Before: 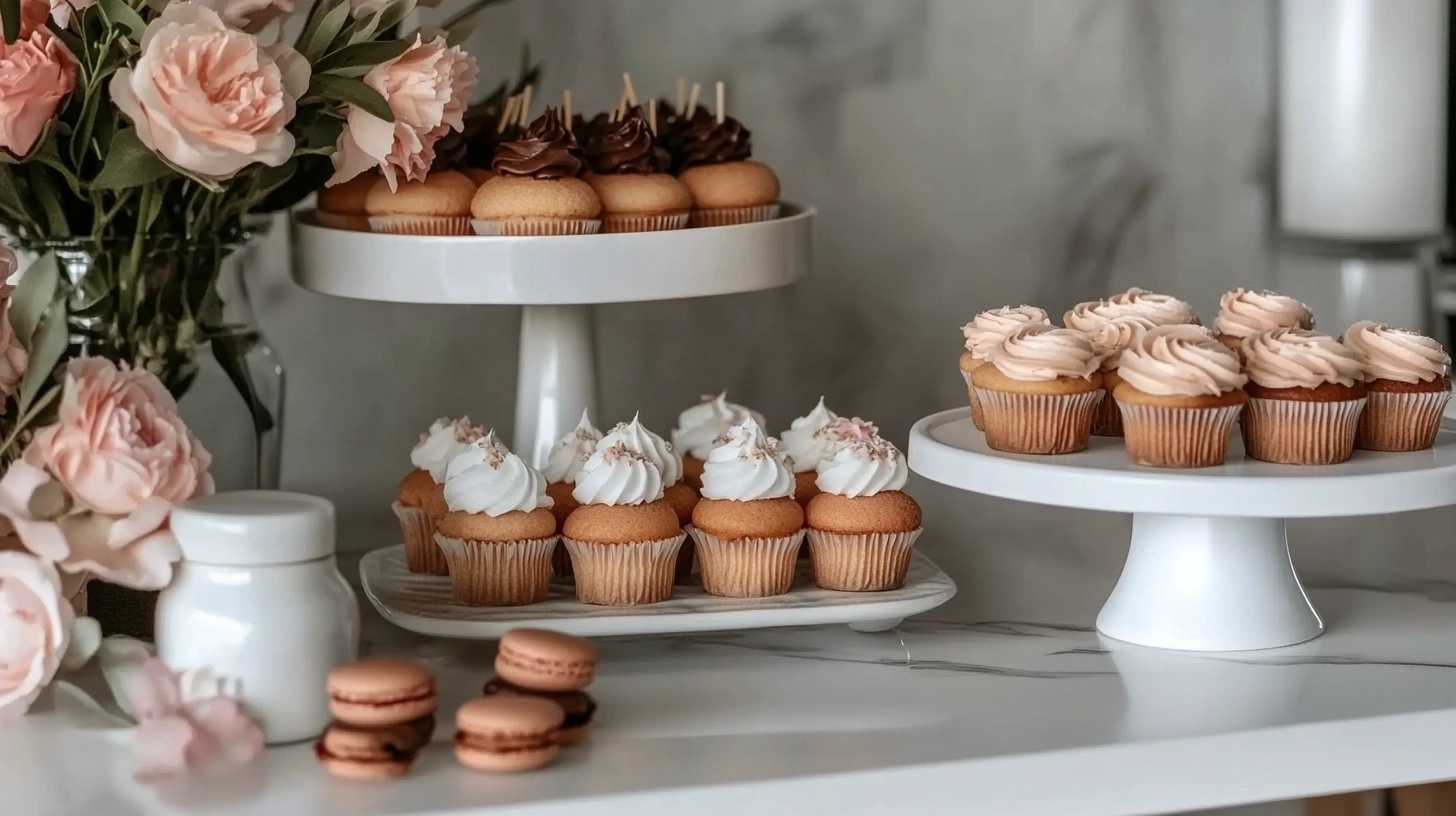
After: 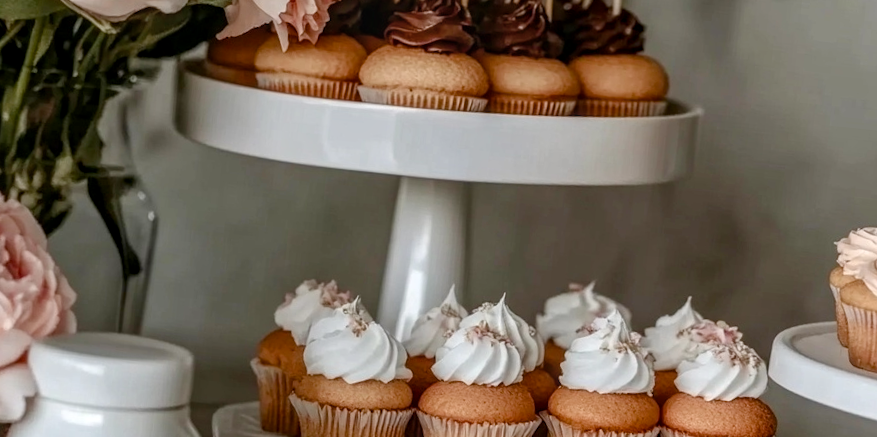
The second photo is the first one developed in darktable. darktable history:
color balance rgb: perceptual saturation grading › global saturation 20%, perceptual saturation grading › highlights -50.384%, perceptual saturation grading › shadows 30.312%, global vibrance 20%
crop and rotate: angle -5.76°, left 2.041%, top 7.013%, right 27.181%, bottom 30.068%
local contrast: highlights 3%, shadows 3%, detail 133%
